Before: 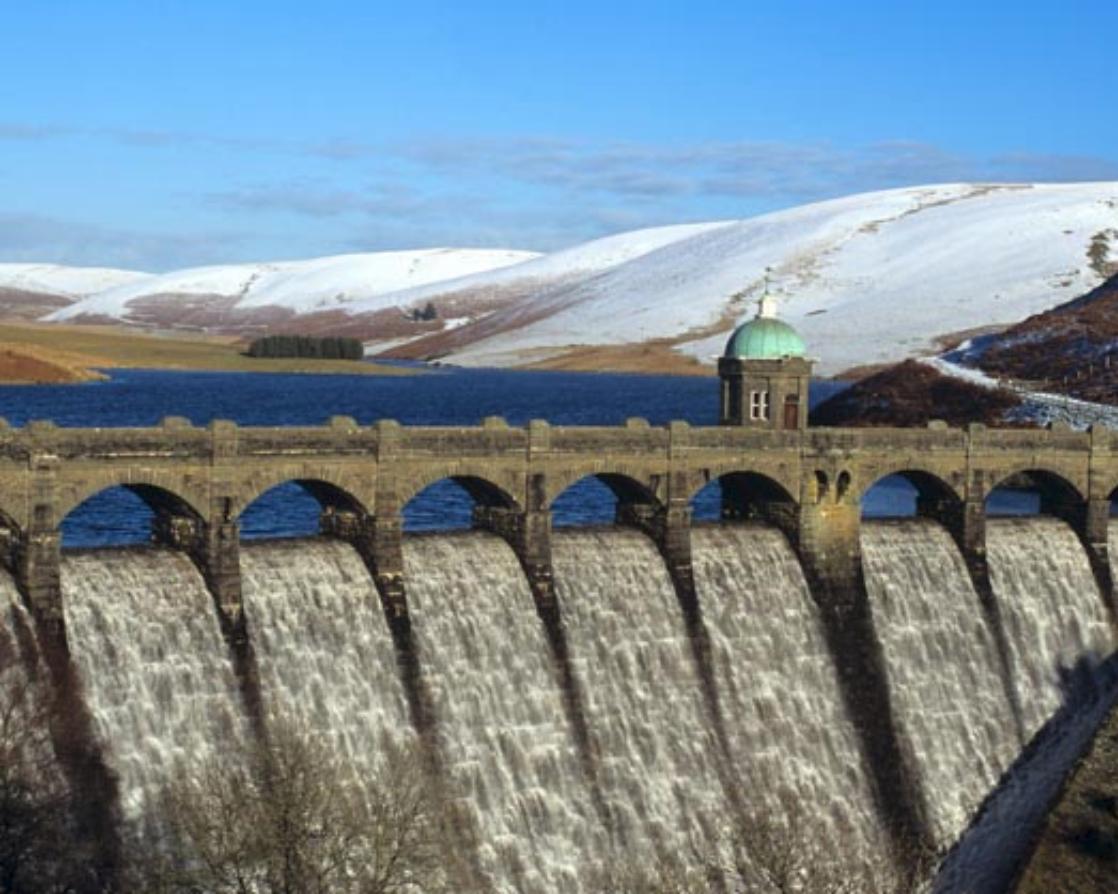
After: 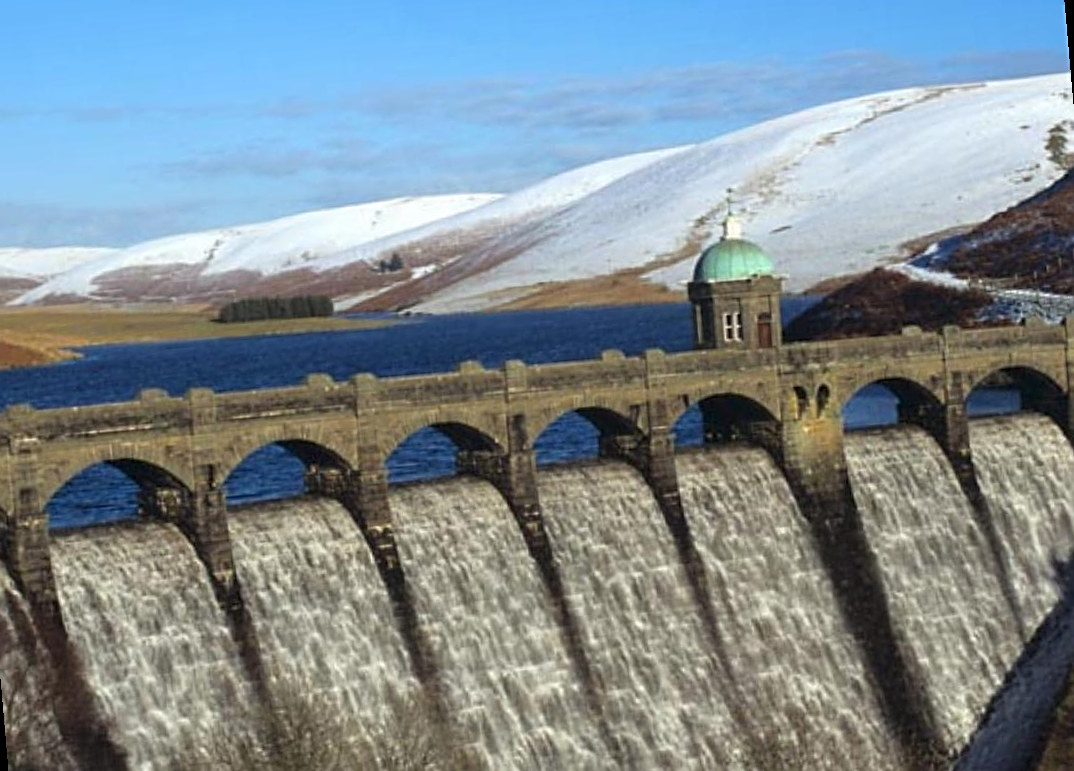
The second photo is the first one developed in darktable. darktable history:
sharpen: on, module defaults
rotate and perspective: rotation -5°, crop left 0.05, crop right 0.952, crop top 0.11, crop bottom 0.89
